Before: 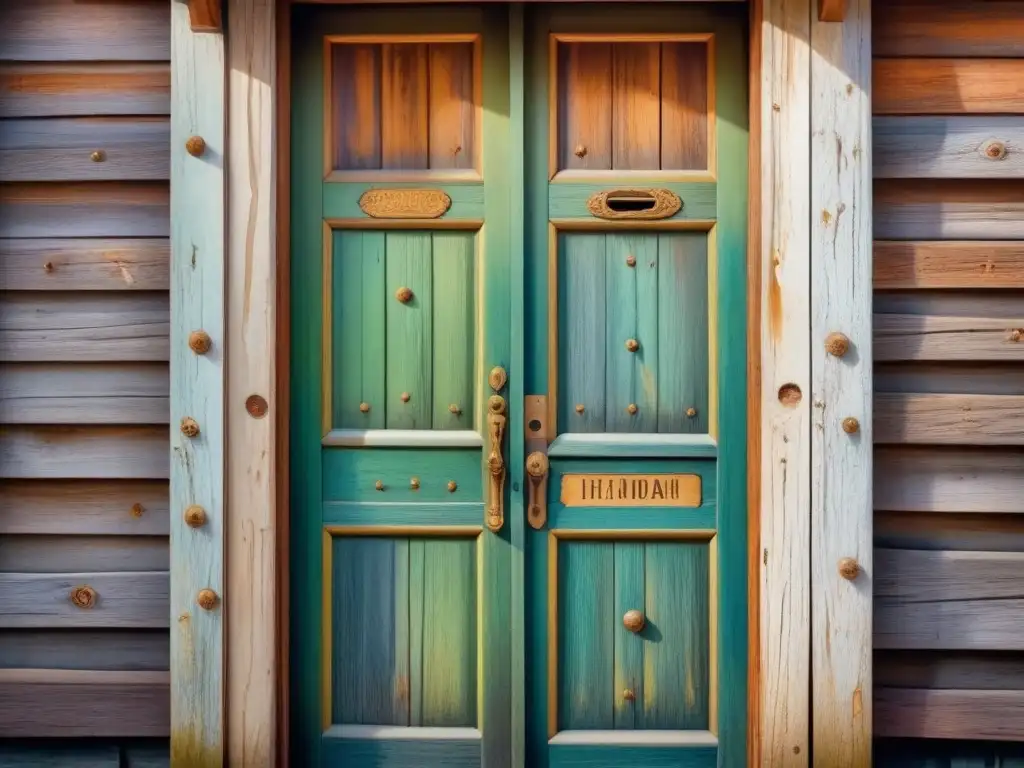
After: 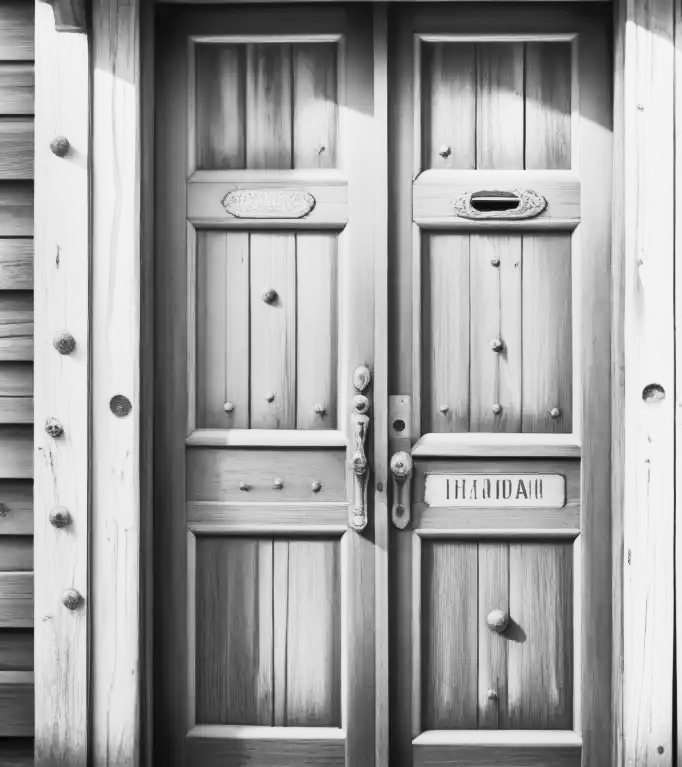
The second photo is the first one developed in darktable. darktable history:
monochrome: a 32, b 64, size 2.3
crop and rotate: left 13.342%, right 19.991%
contrast brightness saturation: contrast 0.57, brightness 0.57, saturation -0.34
color correction: highlights a* -39.68, highlights b* -40, shadows a* -40, shadows b* -40, saturation -3
